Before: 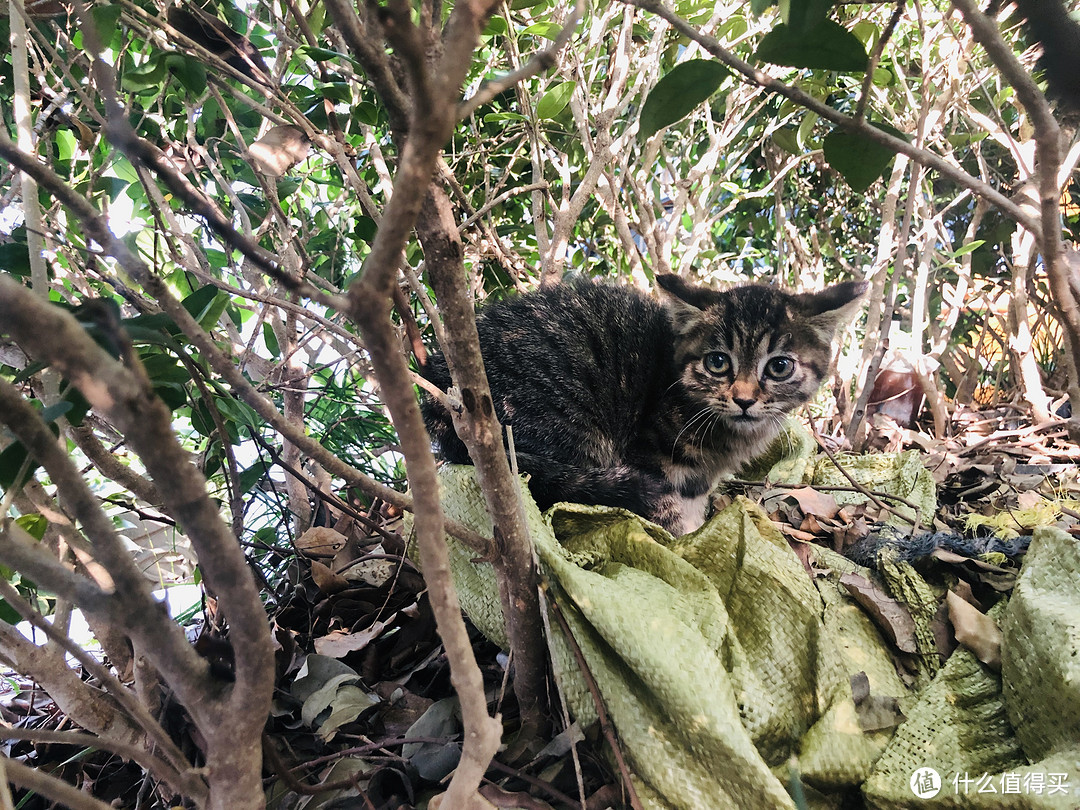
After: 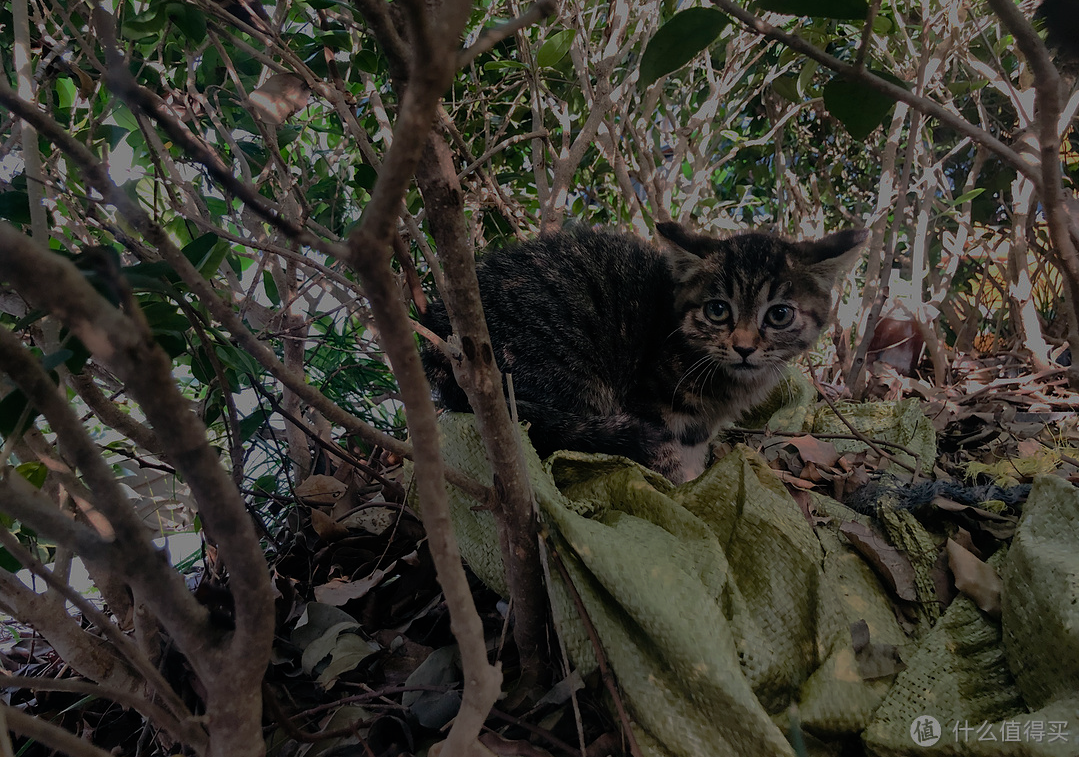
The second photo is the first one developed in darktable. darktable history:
base curve: curves: ch0 [(0, 0) (0.564, 0.291) (0.802, 0.731) (1, 1)], preserve colors none
crop and rotate: top 6.446%
exposure: black level correction 0, exposure -0.866 EV, compensate highlight preservation false
